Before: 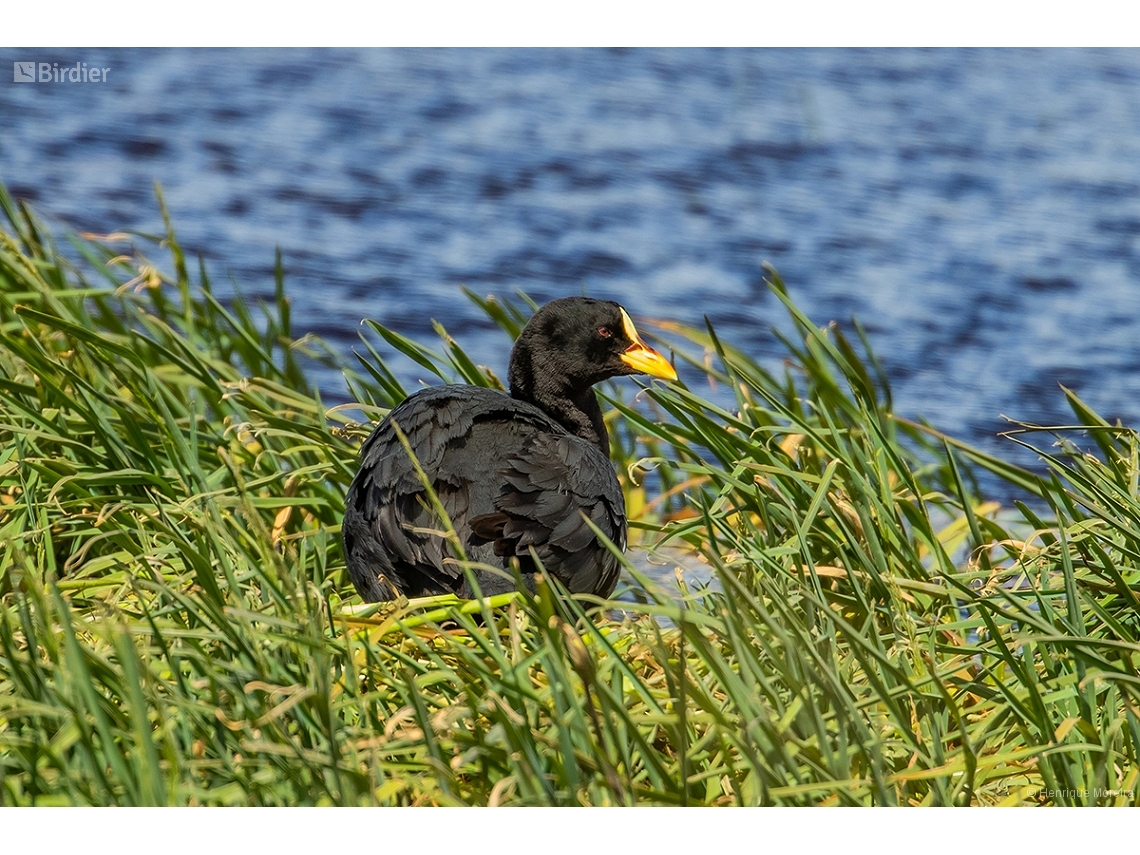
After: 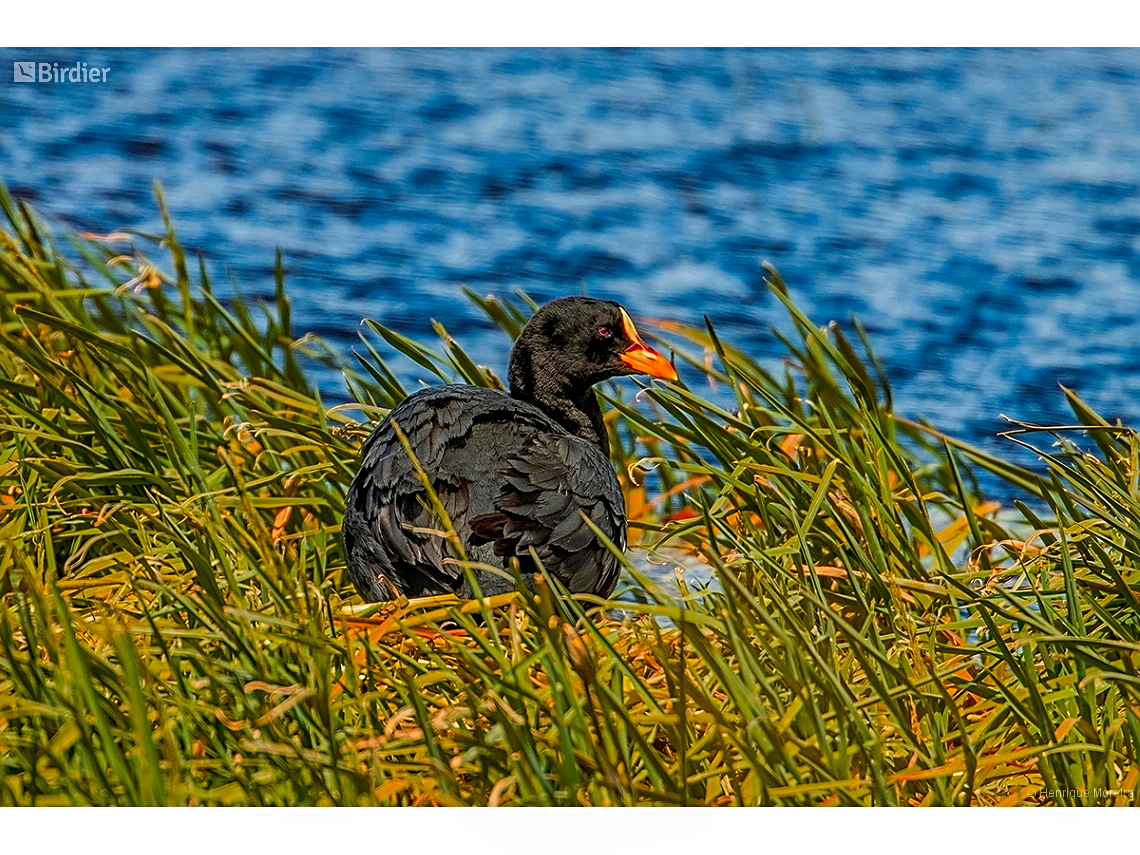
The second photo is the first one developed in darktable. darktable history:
local contrast: detail 130%
sharpen: radius 2.664, amount 0.668
color zones: curves: ch0 [(0.473, 0.374) (0.742, 0.784)]; ch1 [(0.354, 0.737) (0.742, 0.705)]; ch2 [(0.318, 0.421) (0.758, 0.532)]
